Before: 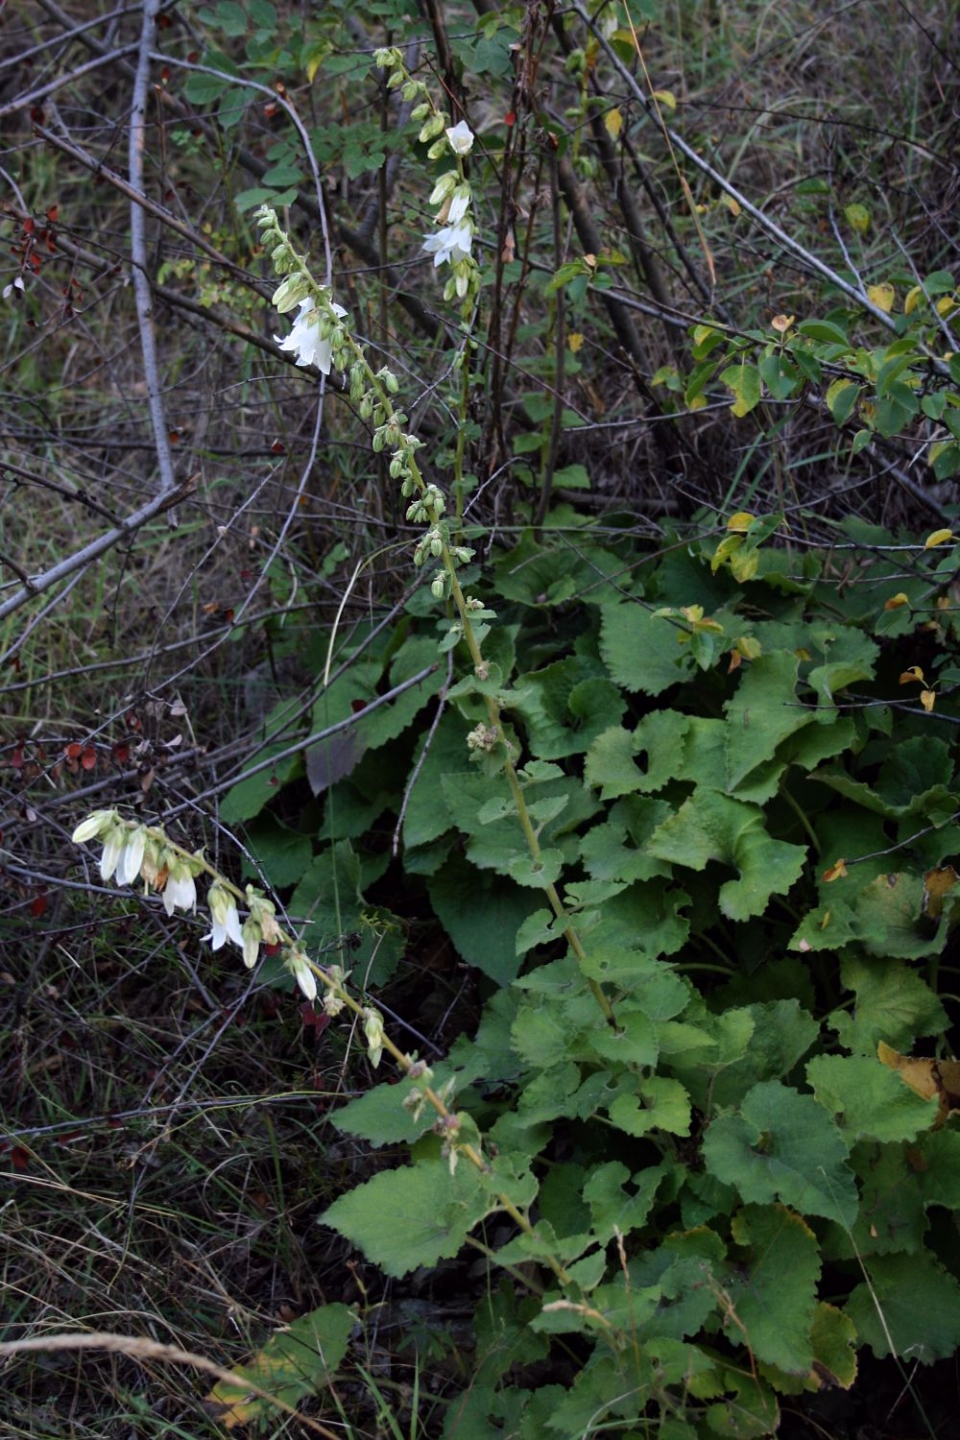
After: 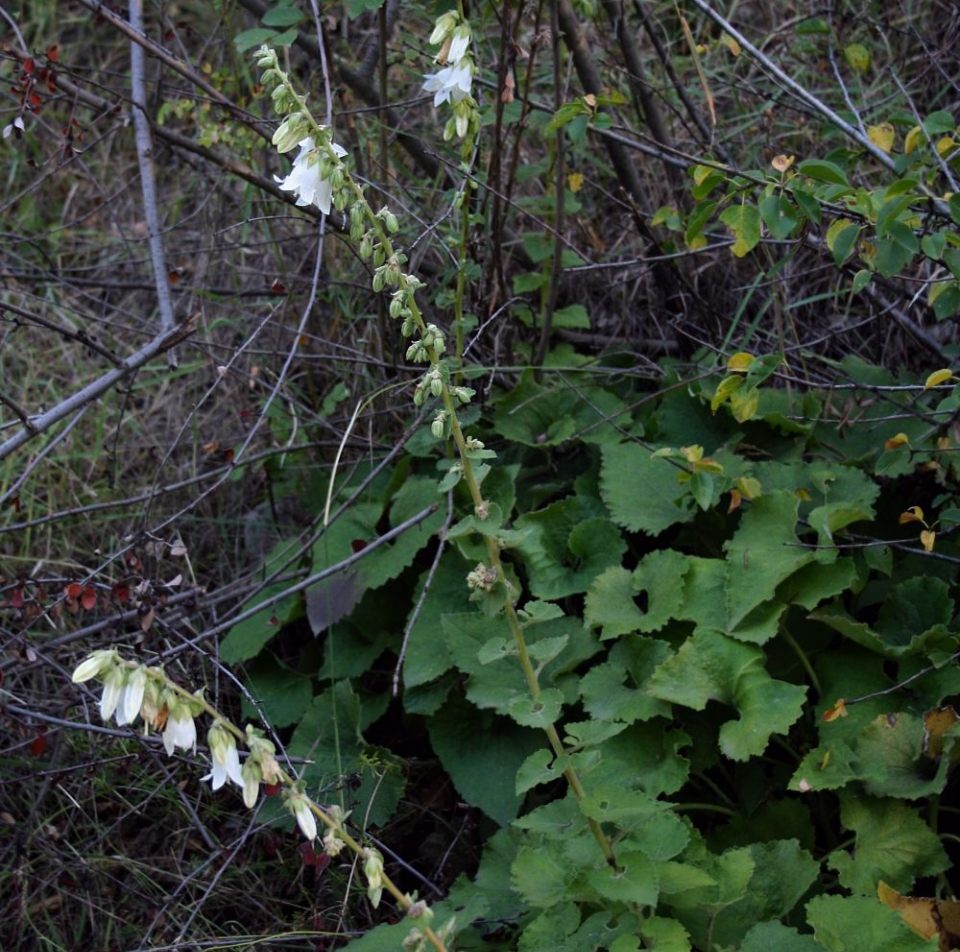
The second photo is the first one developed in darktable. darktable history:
color zones: curves: ch0 [(0, 0.444) (0.143, 0.442) (0.286, 0.441) (0.429, 0.441) (0.571, 0.441) (0.714, 0.441) (0.857, 0.442) (1, 0.444)]
crop: top 11.137%, bottom 22.684%
